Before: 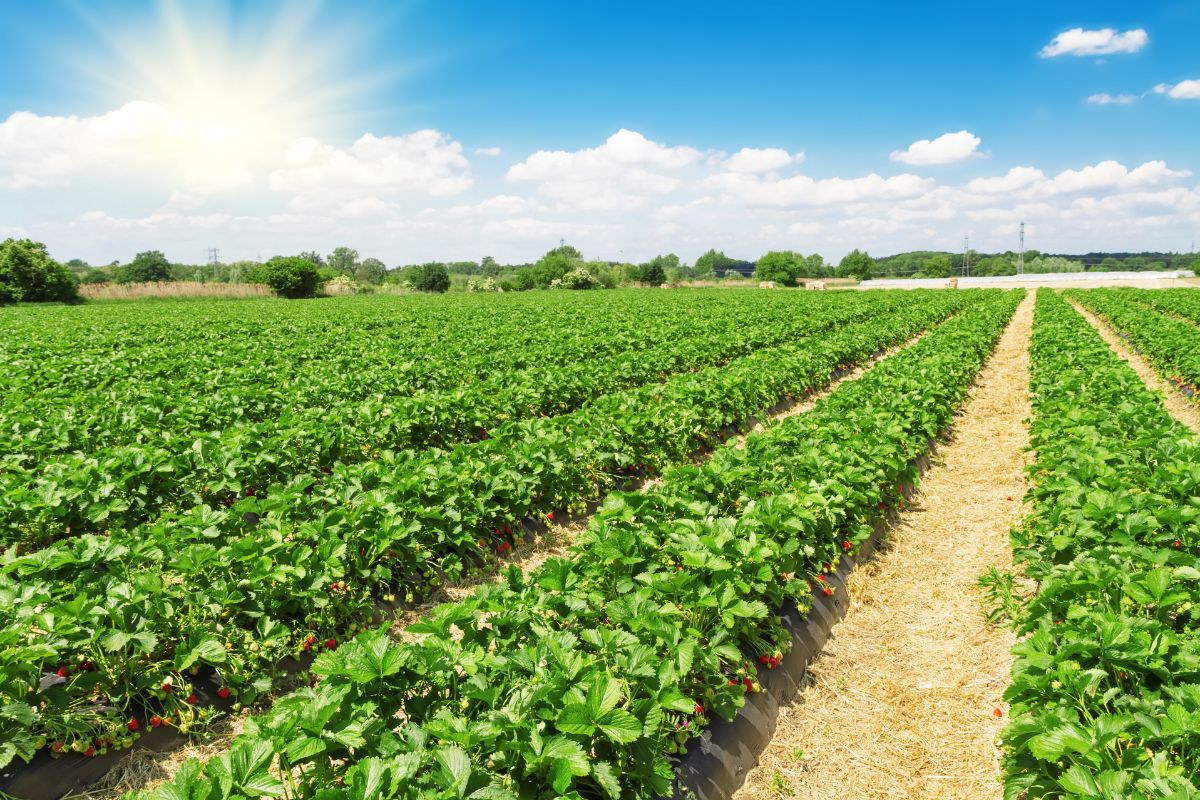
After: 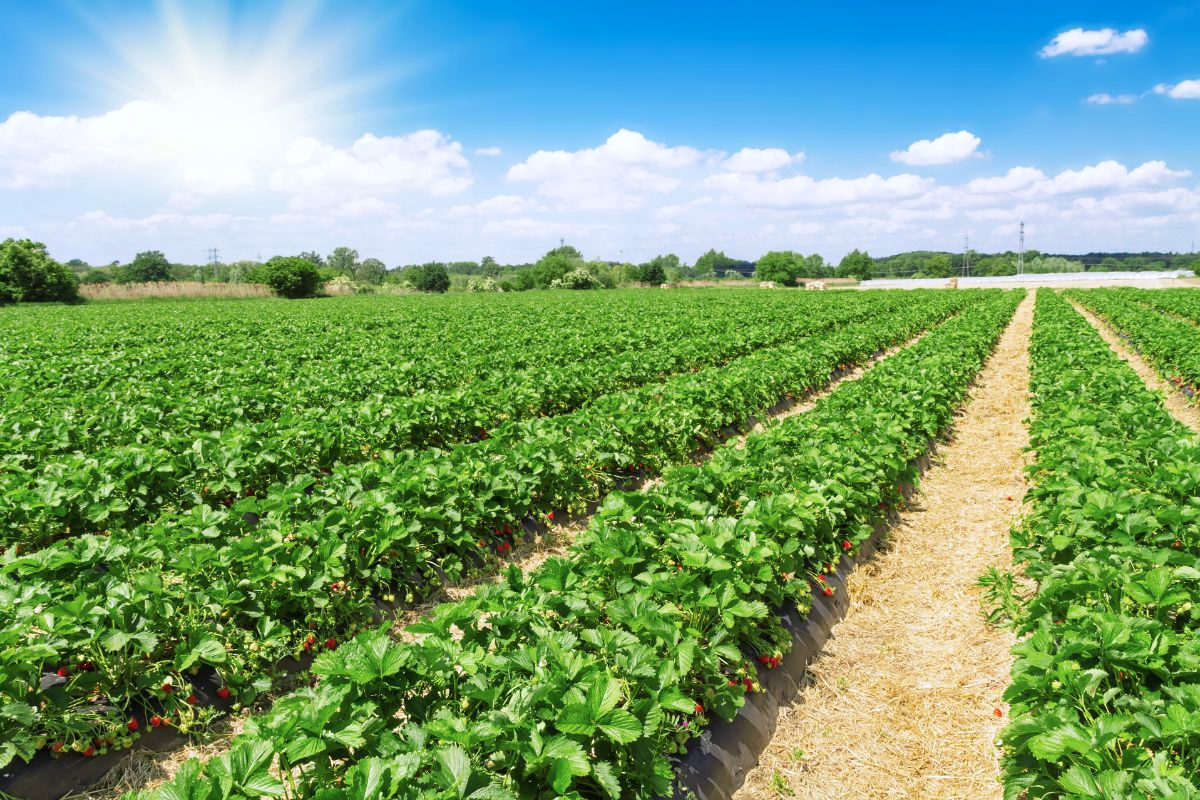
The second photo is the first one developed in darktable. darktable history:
color calibration: illuminant as shot in camera, x 0.358, y 0.373, temperature 4628.91 K
base curve: curves: ch0 [(0, 0) (0.472, 0.455) (1, 1)], preserve colors none
